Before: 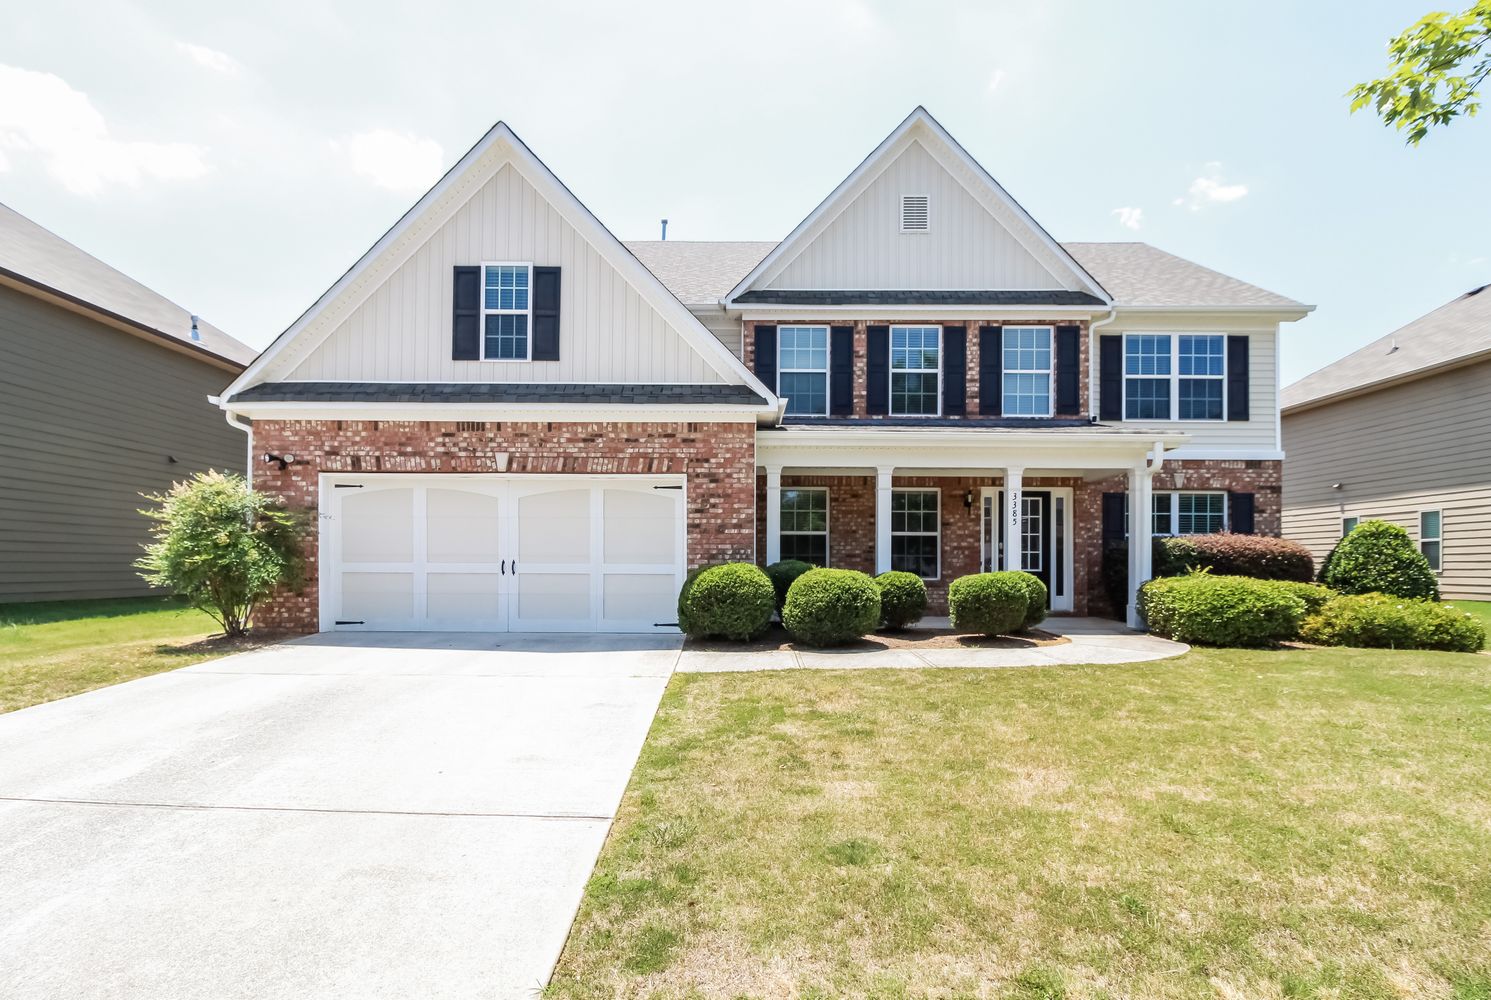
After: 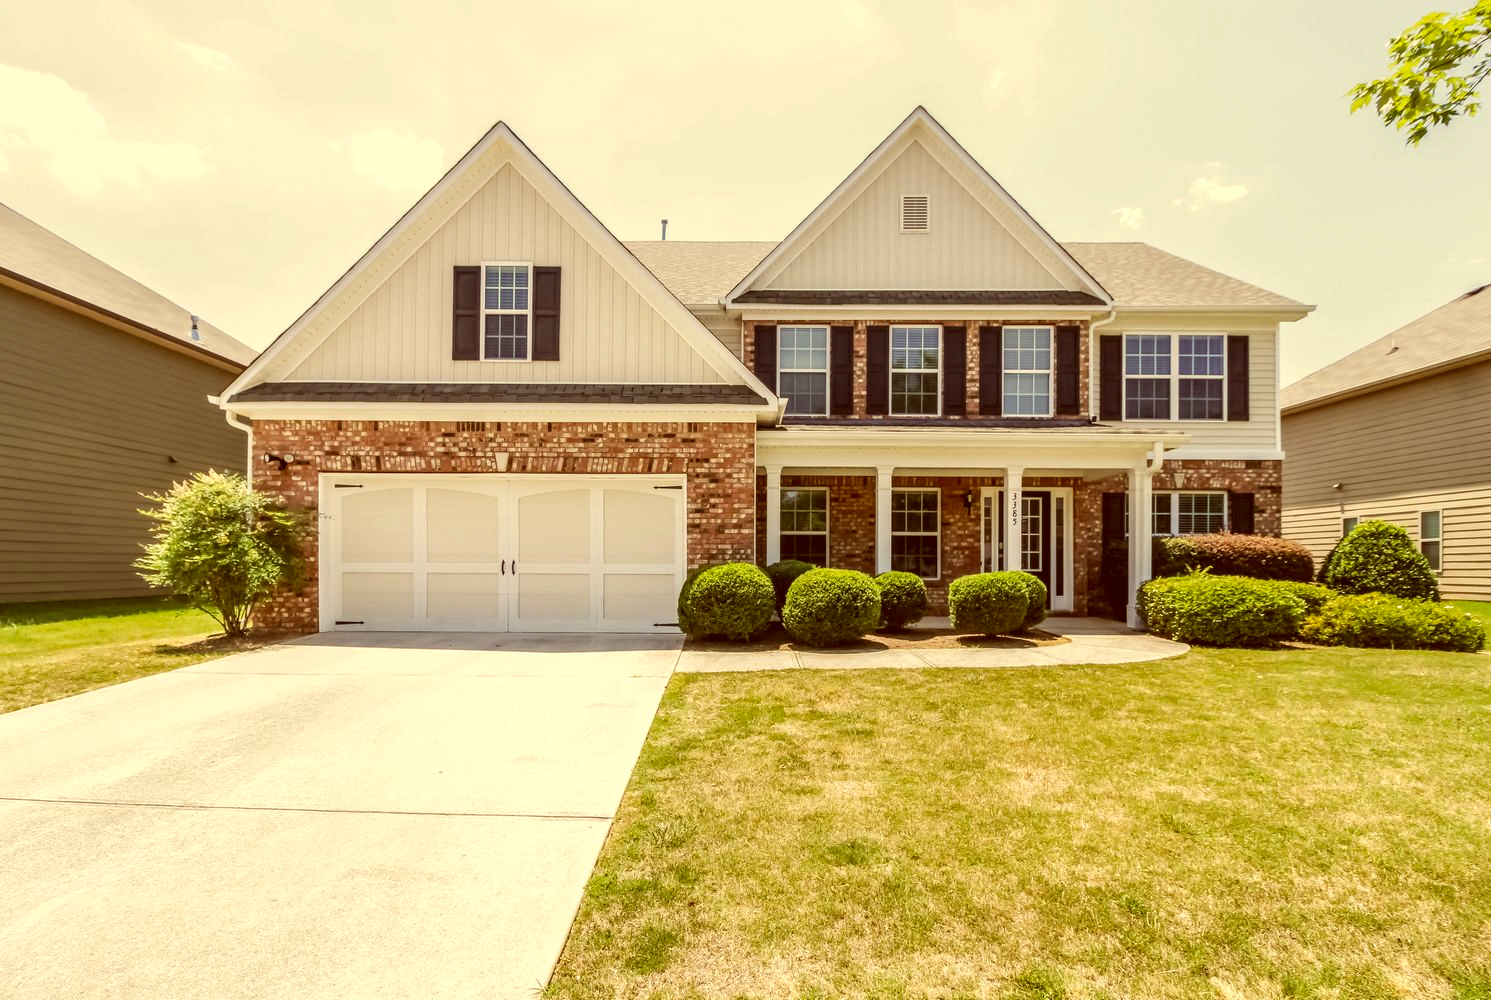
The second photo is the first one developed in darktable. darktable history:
color correction: highlights a* 1.16, highlights b* 24.45, shadows a* 15.57, shadows b* 24.93
local contrast: on, module defaults
